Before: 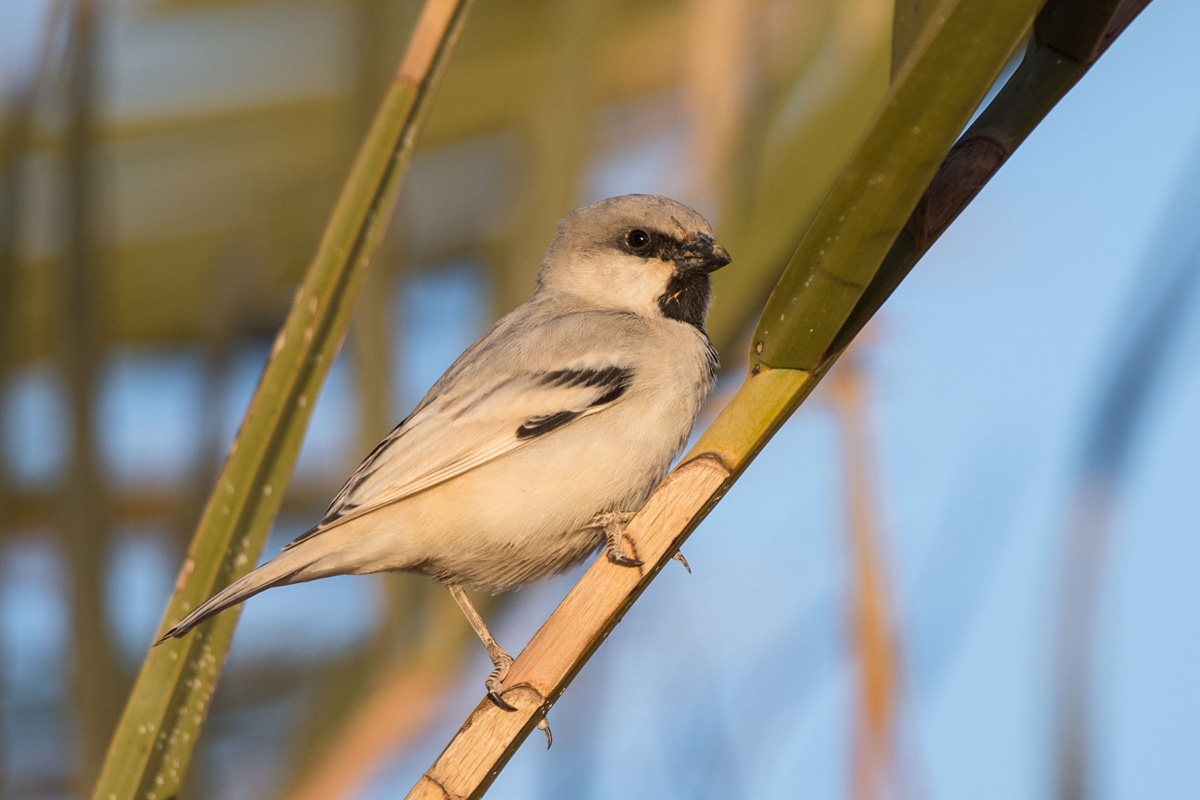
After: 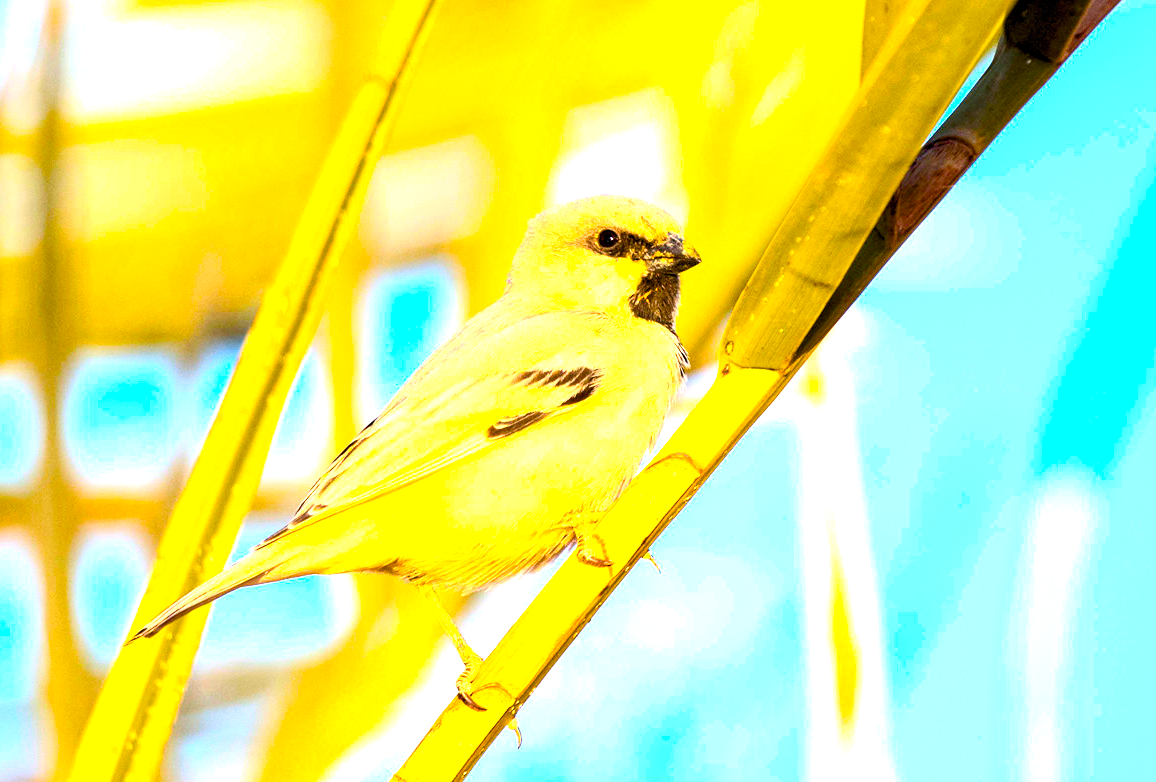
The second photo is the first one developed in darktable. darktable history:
exposure: black level correction 0.005, exposure 2.084 EV, compensate highlight preservation false
crop and rotate: left 2.536%, right 1.107%, bottom 2.246%
contrast brightness saturation: contrast 0.2, brightness 0.16, saturation 0.22
color balance rgb: linear chroma grading › global chroma 9%, perceptual saturation grading › global saturation 36%, perceptual saturation grading › shadows 35%, perceptual brilliance grading › global brilliance 15%, perceptual brilliance grading › shadows -35%, global vibrance 15%
